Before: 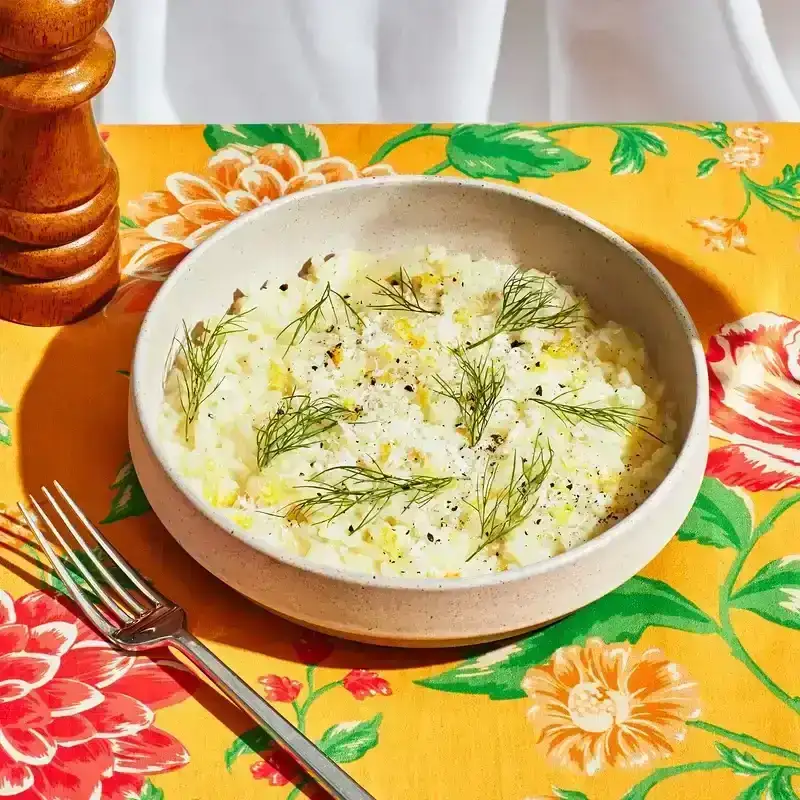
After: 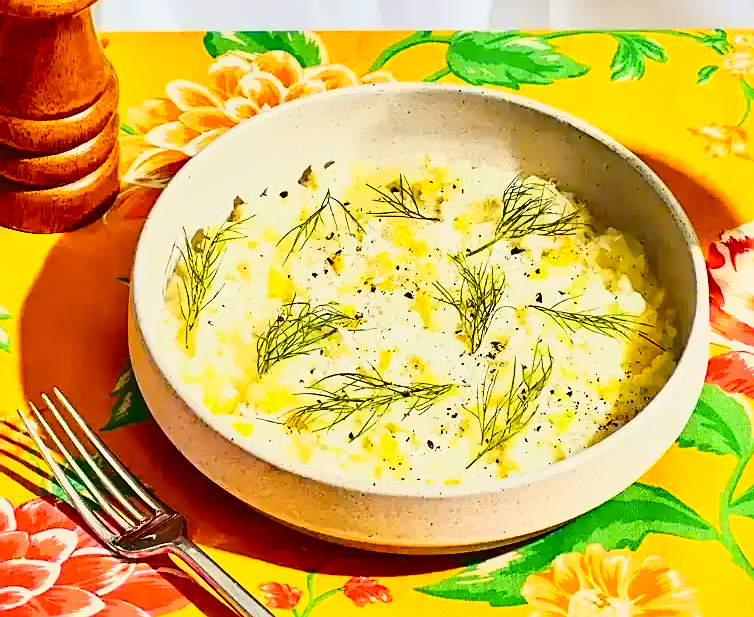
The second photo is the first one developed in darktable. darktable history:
tone curve: curves: ch0 [(0.003, 0.023) (0.071, 0.052) (0.249, 0.201) (0.466, 0.557) (0.625, 0.761) (0.783, 0.9) (0.994, 0.968)]; ch1 [(0, 0) (0.262, 0.227) (0.417, 0.386) (0.469, 0.467) (0.502, 0.498) (0.531, 0.521) (0.576, 0.586) (0.612, 0.634) (0.634, 0.68) (0.686, 0.728) (0.994, 0.987)]; ch2 [(0, 0) (0.262, 0.188) (0.385, 0.353) (0.427, 0.424) (0.495, 0.493) (0.518, 0.544) (0.55, 0.579) (0.595, 0.621) (0.644, 0.748) (1, 1)], color space Lab, independent channels, preserve colors none
sharpen: on, module defaults
crop and rotate: angle 0.03°, top 11.643%, right 5.651%, bottom 11.189%
